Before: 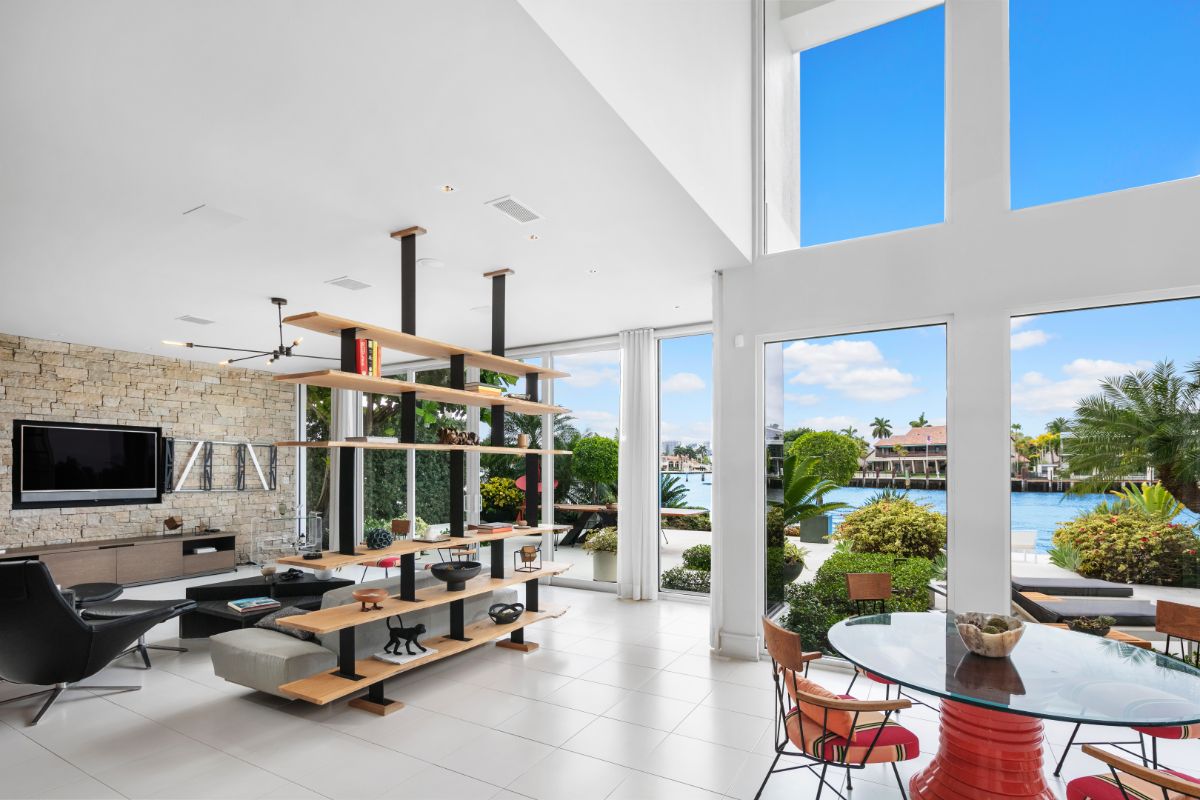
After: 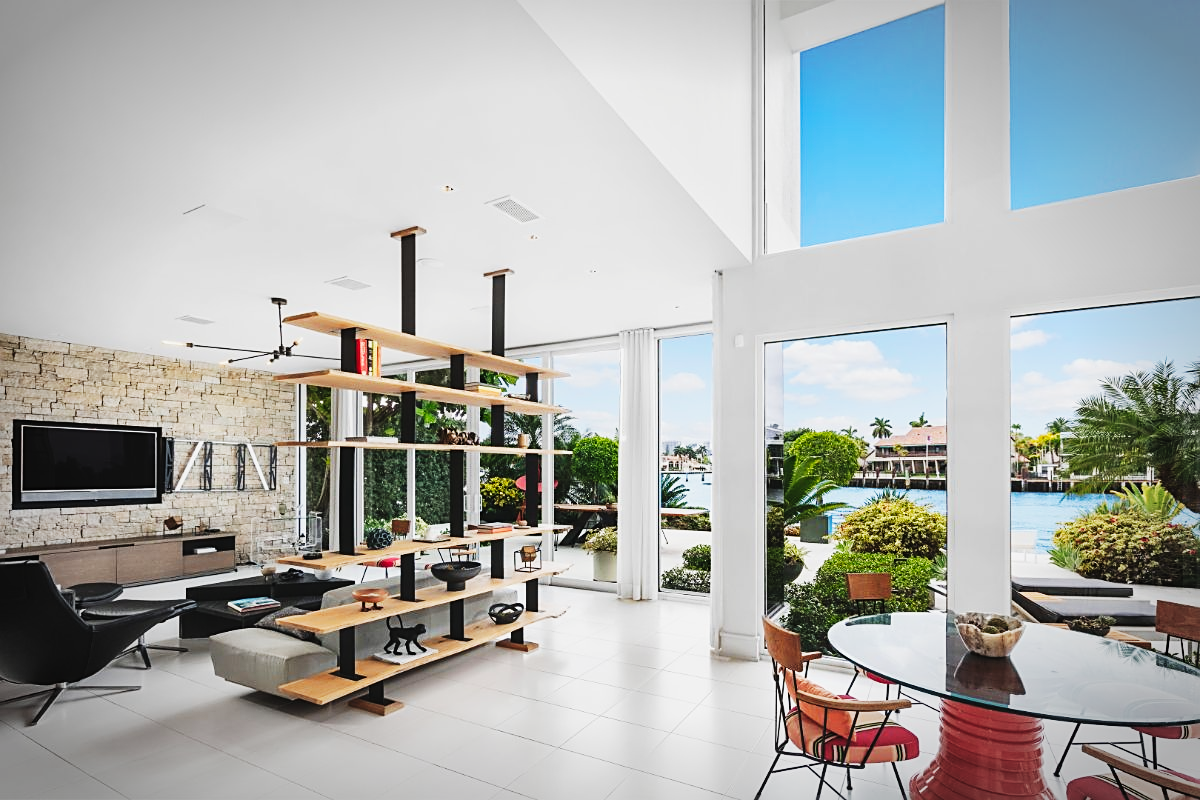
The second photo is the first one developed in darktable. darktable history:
exposure: black level correction -0.016, exposure -1.018 EV, compensate highlight preservation false
sharpen: on, module defaults
vignetting: automatic ratio true
base curve: curves: ch0 [(0, 0) (0.007, 0.004) (0.027, 0.03) (0.046, 0.07) (0.207, 0.54) (0.442, 0.872) (0.673, 0.972) (1, 1)], preserve colors none
